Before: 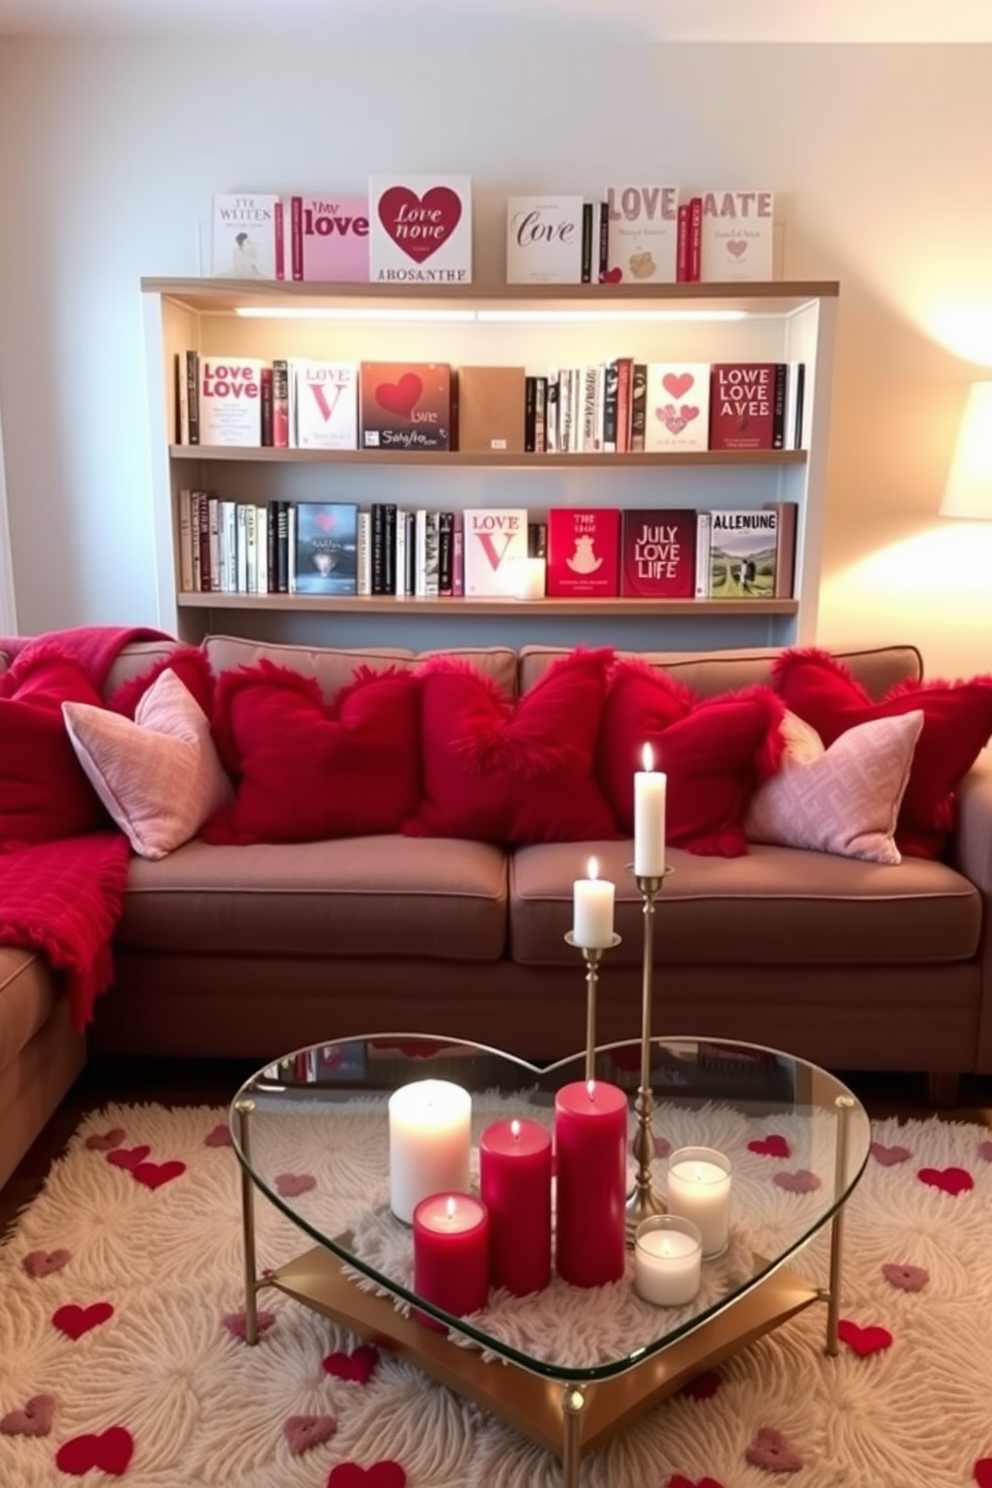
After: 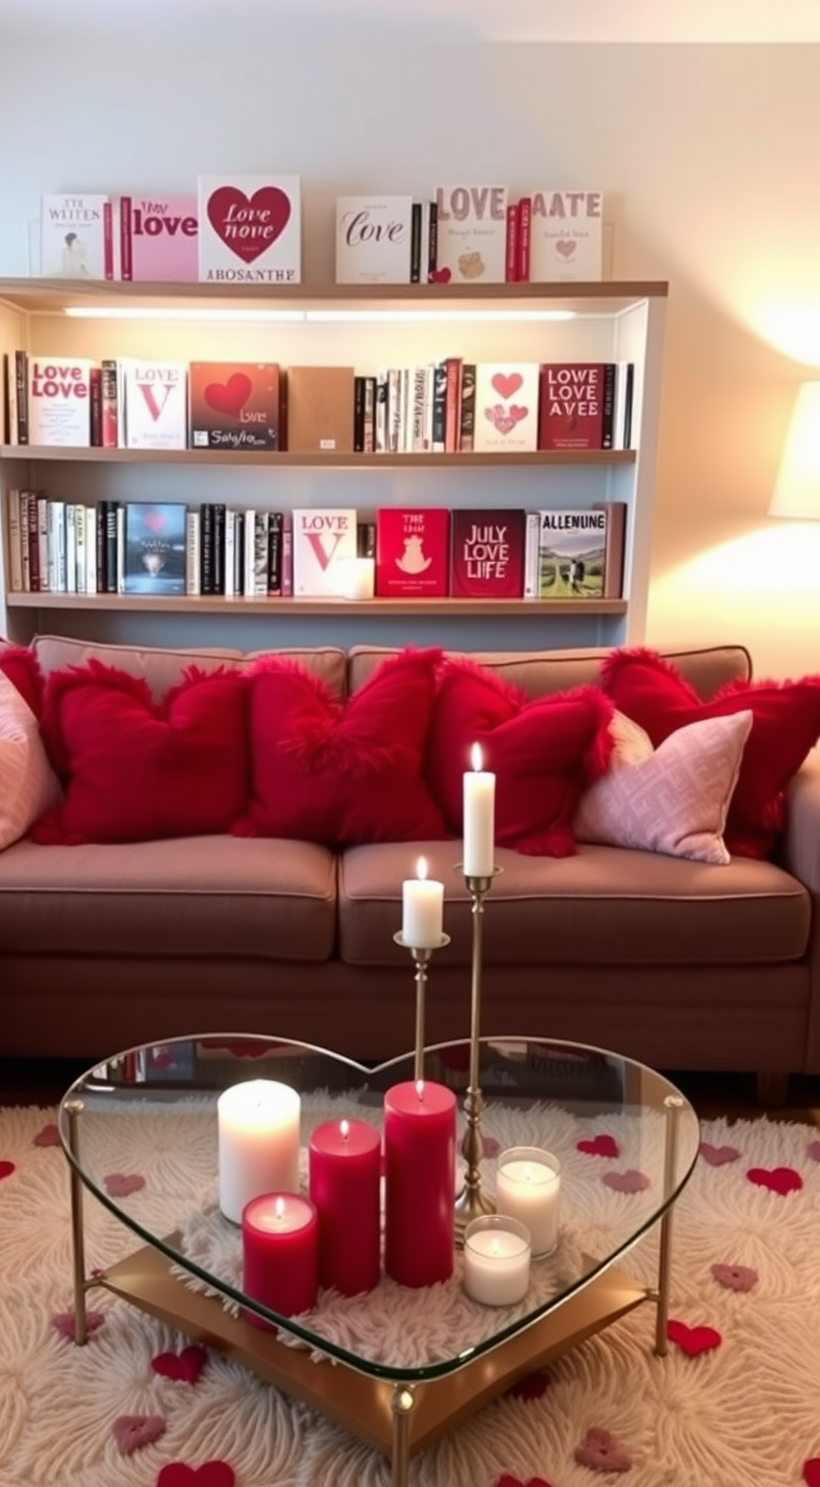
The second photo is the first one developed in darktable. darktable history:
crop: left 17.241%, bottom 0.018%
